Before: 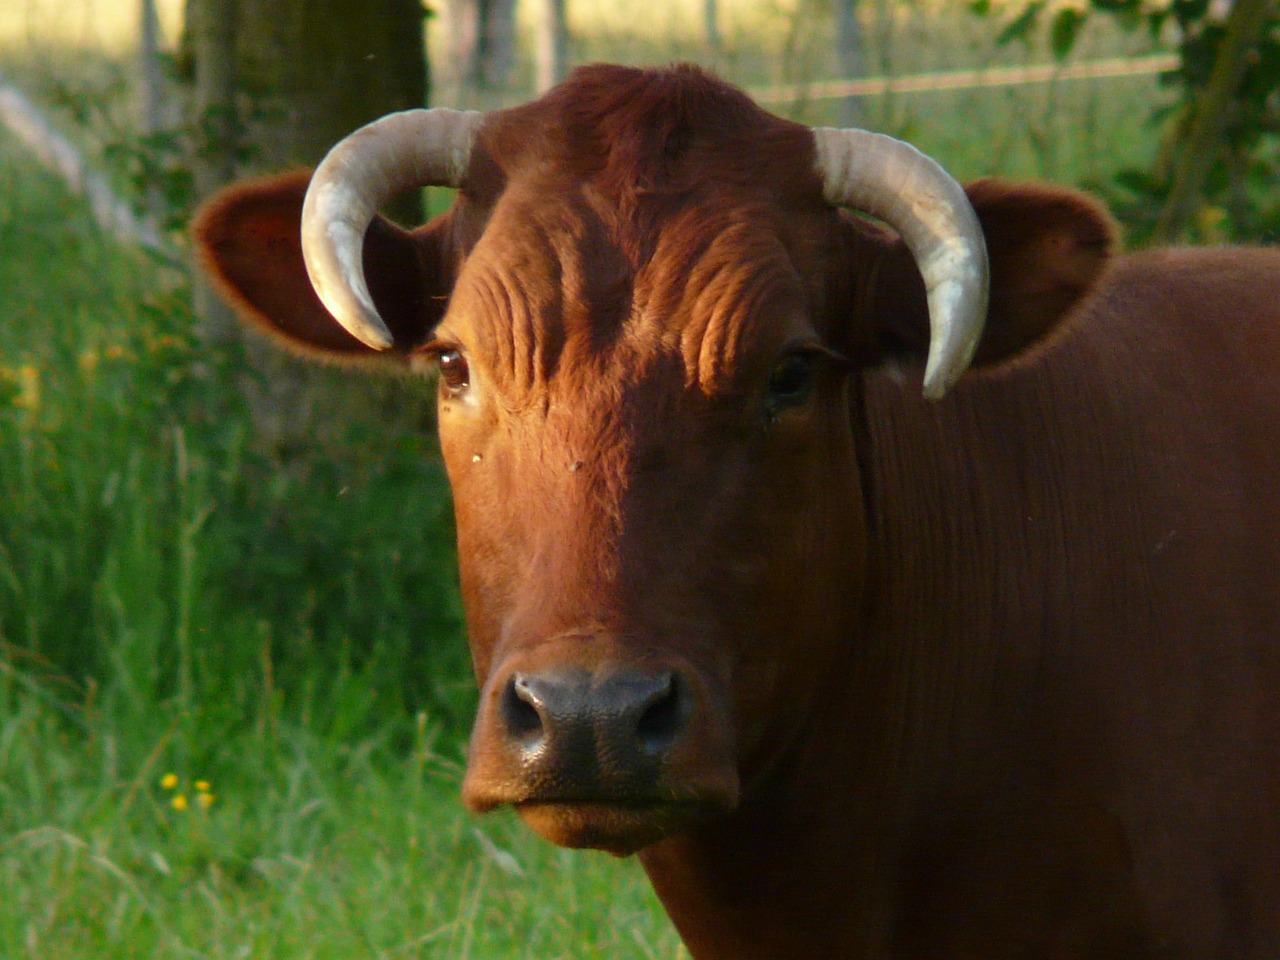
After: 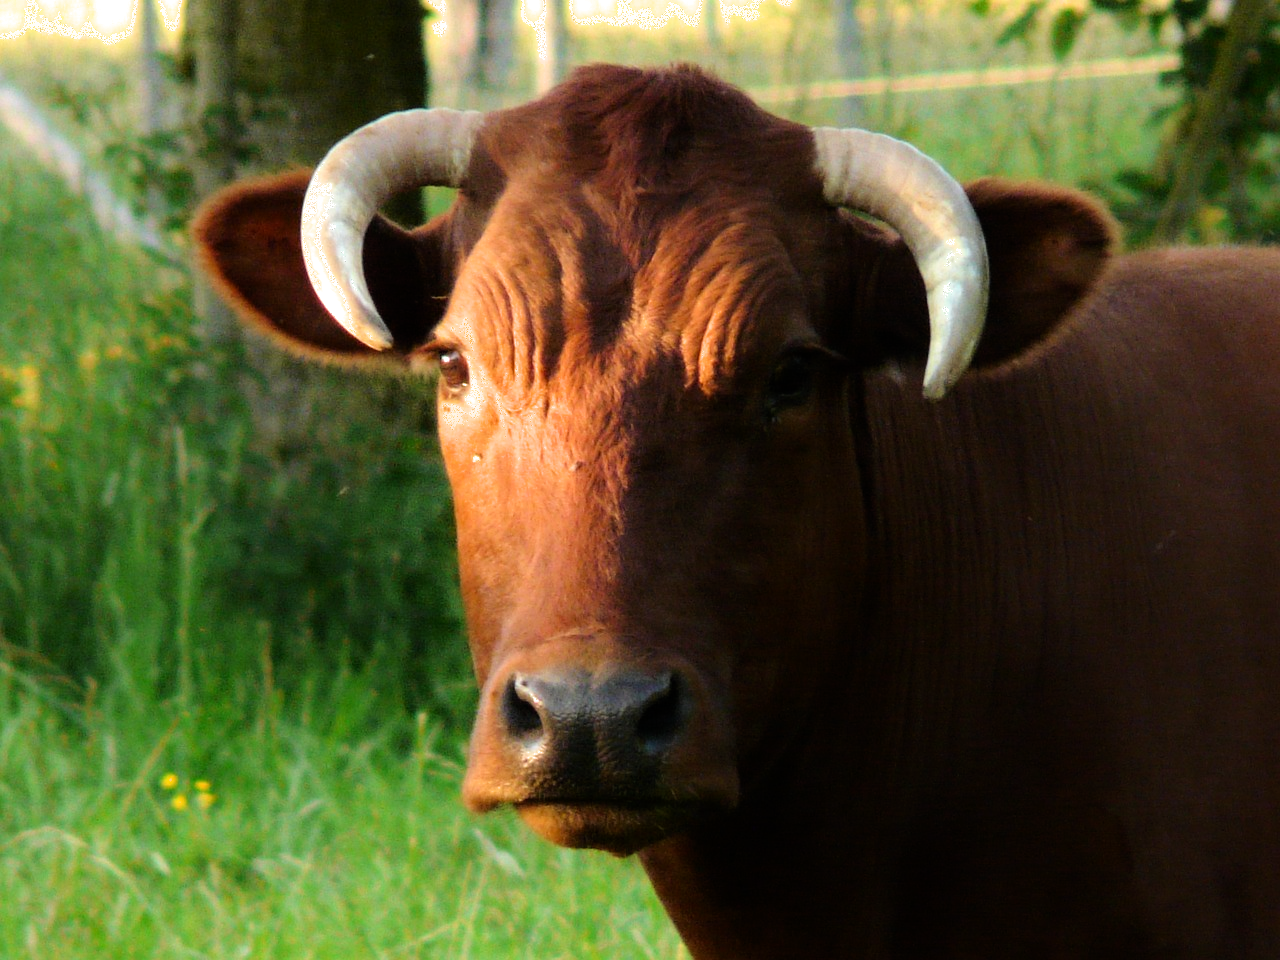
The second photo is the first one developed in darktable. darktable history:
filmic rgb: black relative exposure -15.1 EV, white relative exposure 3 EV, threshold 5.95 EV, target black luminance 0%, hardness 9.27, latitude 98.13%, contrast 0.915, shadows ↔ highlights balance 0.52%, color science v6 (2022), enable highlight reconstruction true
velvia: strength 6.03%
tone equalizer: -8 EV -1.12 EV, -7 EV -1.01 EV, -6 EV -0.872 EV, -5 EV -0.597 EV, -3 EV 0.606 EV, -2 EV 0.89 EV, -1 EV 0.989 EV, +0 EV 1.07 EV
contrast brightness saturation: contrast 0.102, brightness 0.022, saturation 0.021
